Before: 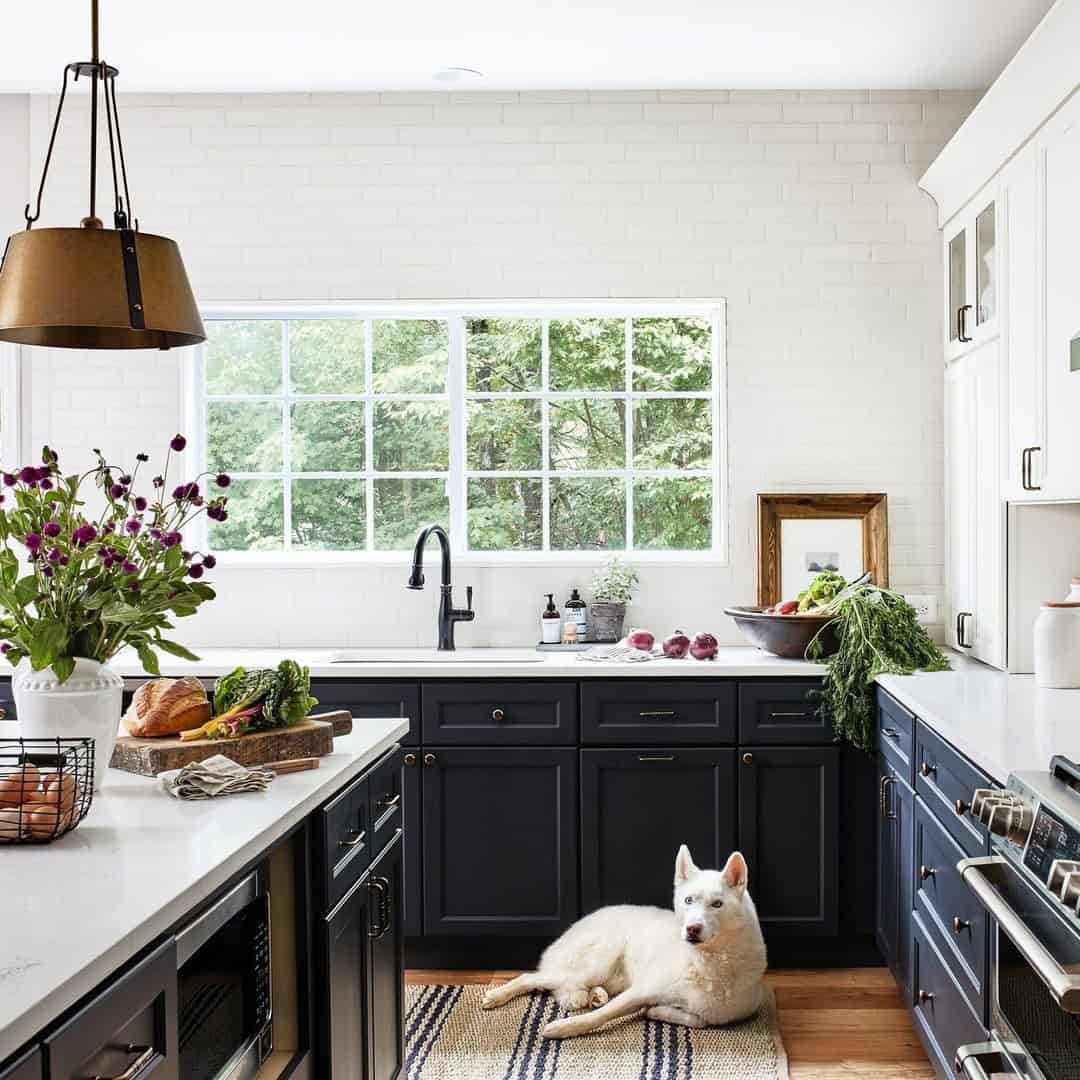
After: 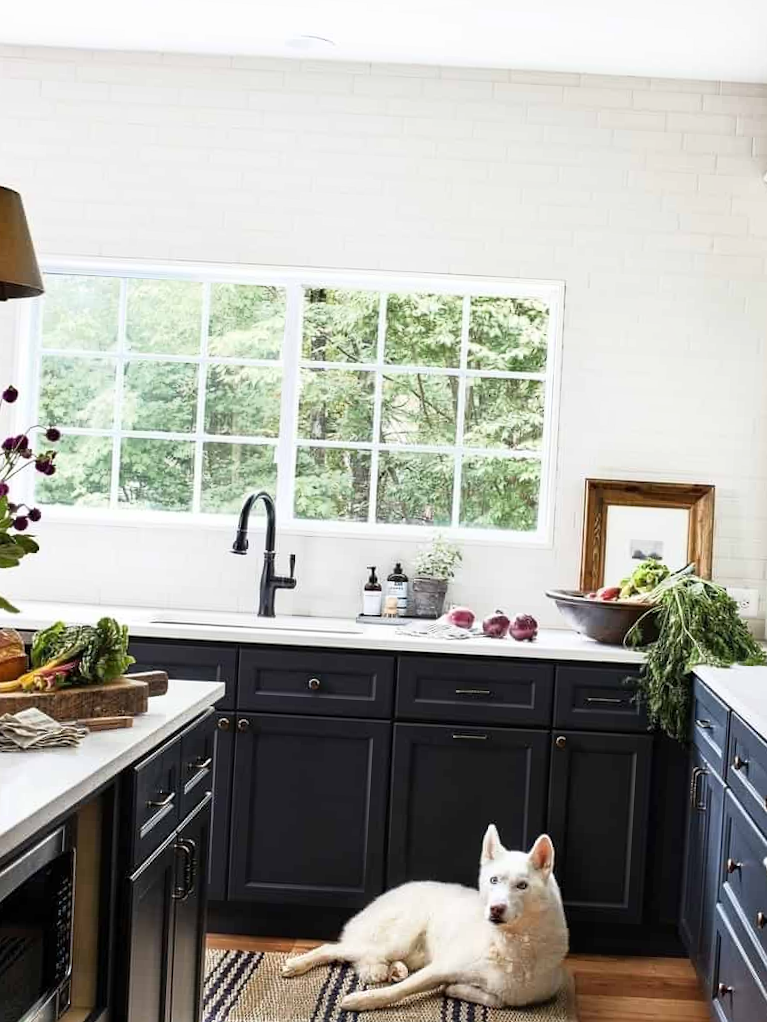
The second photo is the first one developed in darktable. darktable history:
shadows and highlights: shadows 0, highlights 40
crop and rotate: angle -3.27°, left 14.277%, top 0.028%, right 10.766%, bottom 0.028%
